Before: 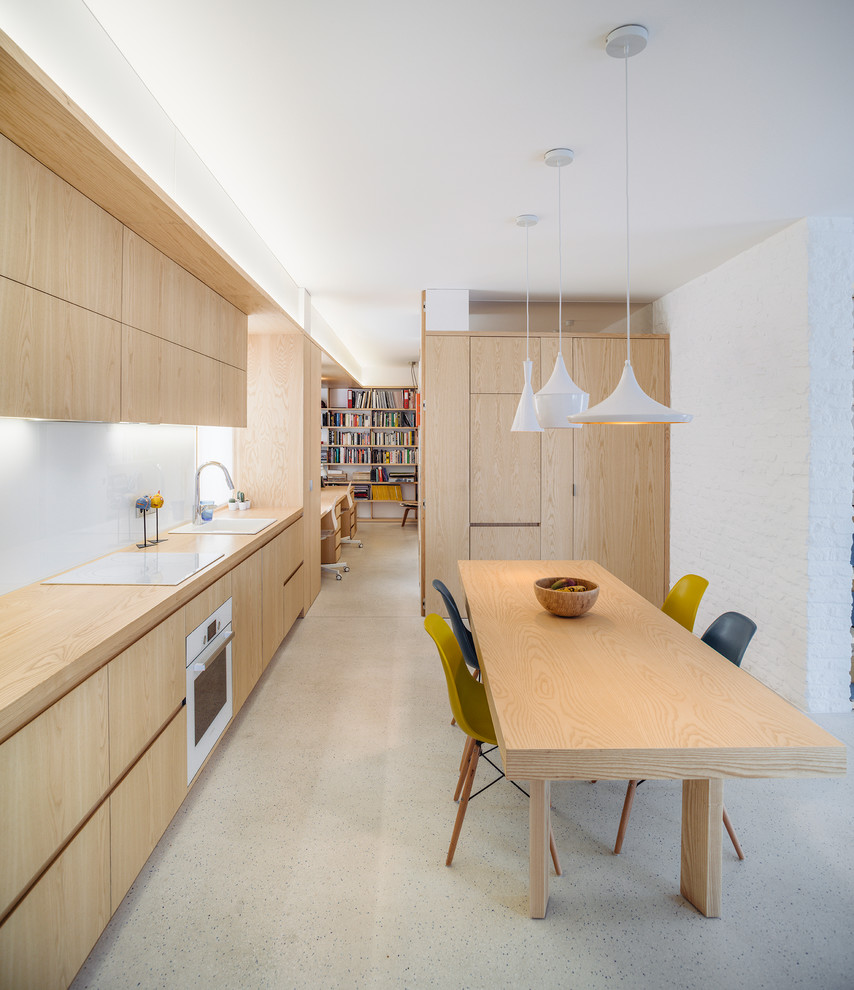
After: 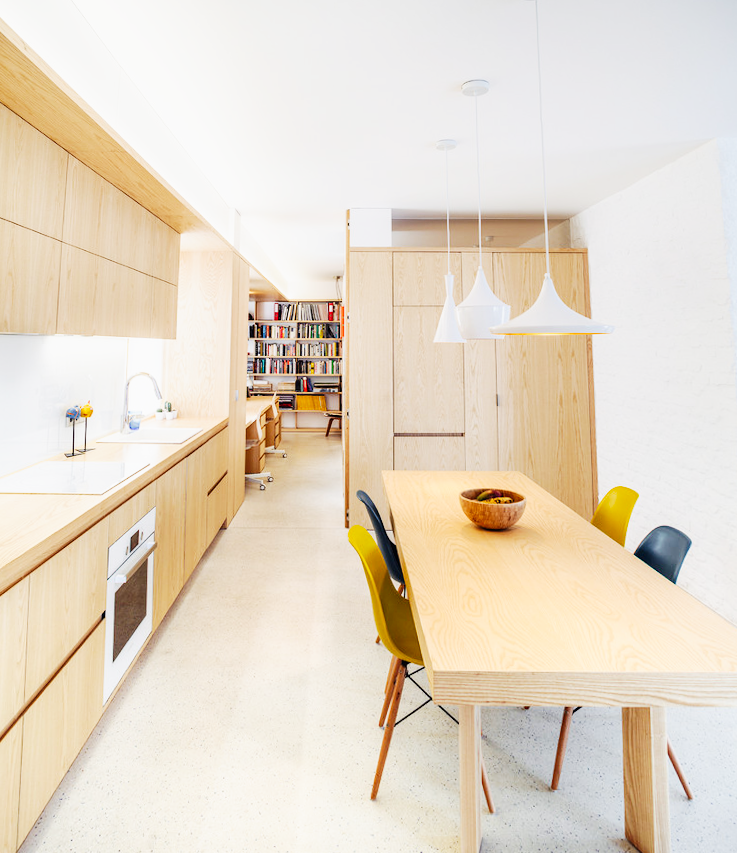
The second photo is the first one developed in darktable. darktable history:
crop: left 11.225%, top 5.381%, right 9.565%, bottom 10.314%
rotate and perspective: rotation 0.128°, lens shift (vertical) -0.181, lens shift (horizontal) -0.044, shear 0.001, automatic cropping off
base curve: curves: ch0 [(0, 0) (0.007, 0.004) (0.027, 0.03) (0.046, 0.07) (0.207, 0.54) (0.442, 0.872) (0.673, 0.972) (1, 1)], preserve colors none
graduated density: rotation 5.63°, offset 76.9
